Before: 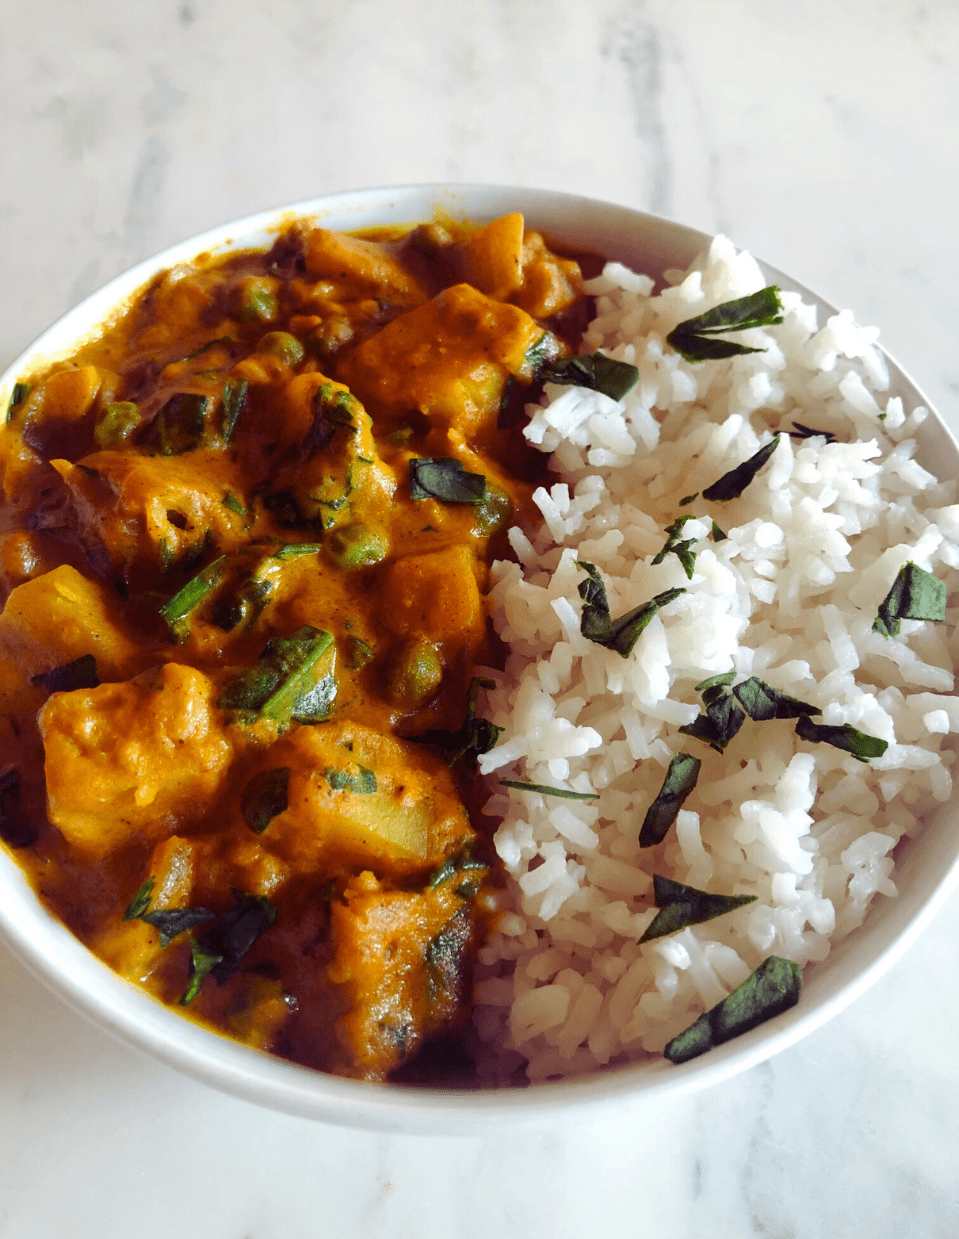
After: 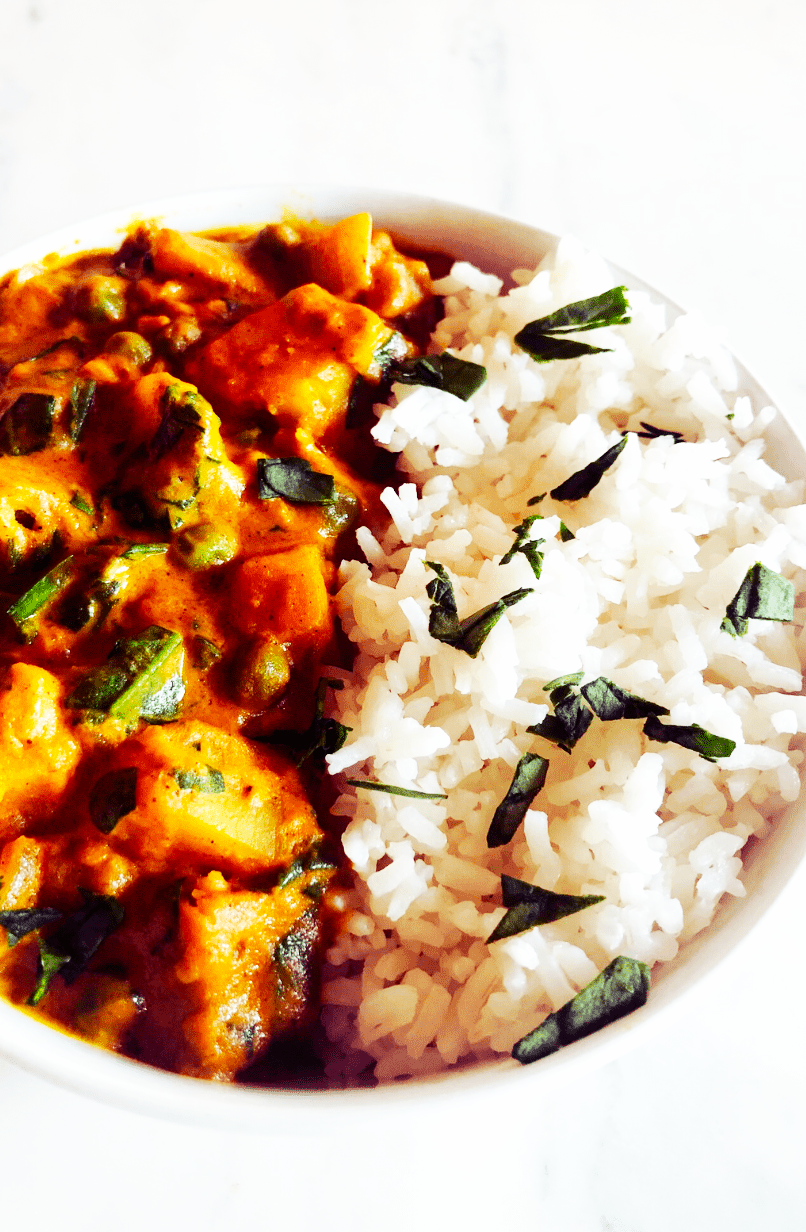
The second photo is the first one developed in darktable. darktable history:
crop: left 15.861%
exposure: black level correction 0.001, exposure -0.203 EV, compensate highlight preservation false
base curve: curves: ch0 [(0, 0) (0.007, 0.004) (0.027, 0.03) (0.046, 0.07) (0.207, 0.54) (0.442, 0.872) (0.673, 0.972) (1, 1)], preserve colors none
